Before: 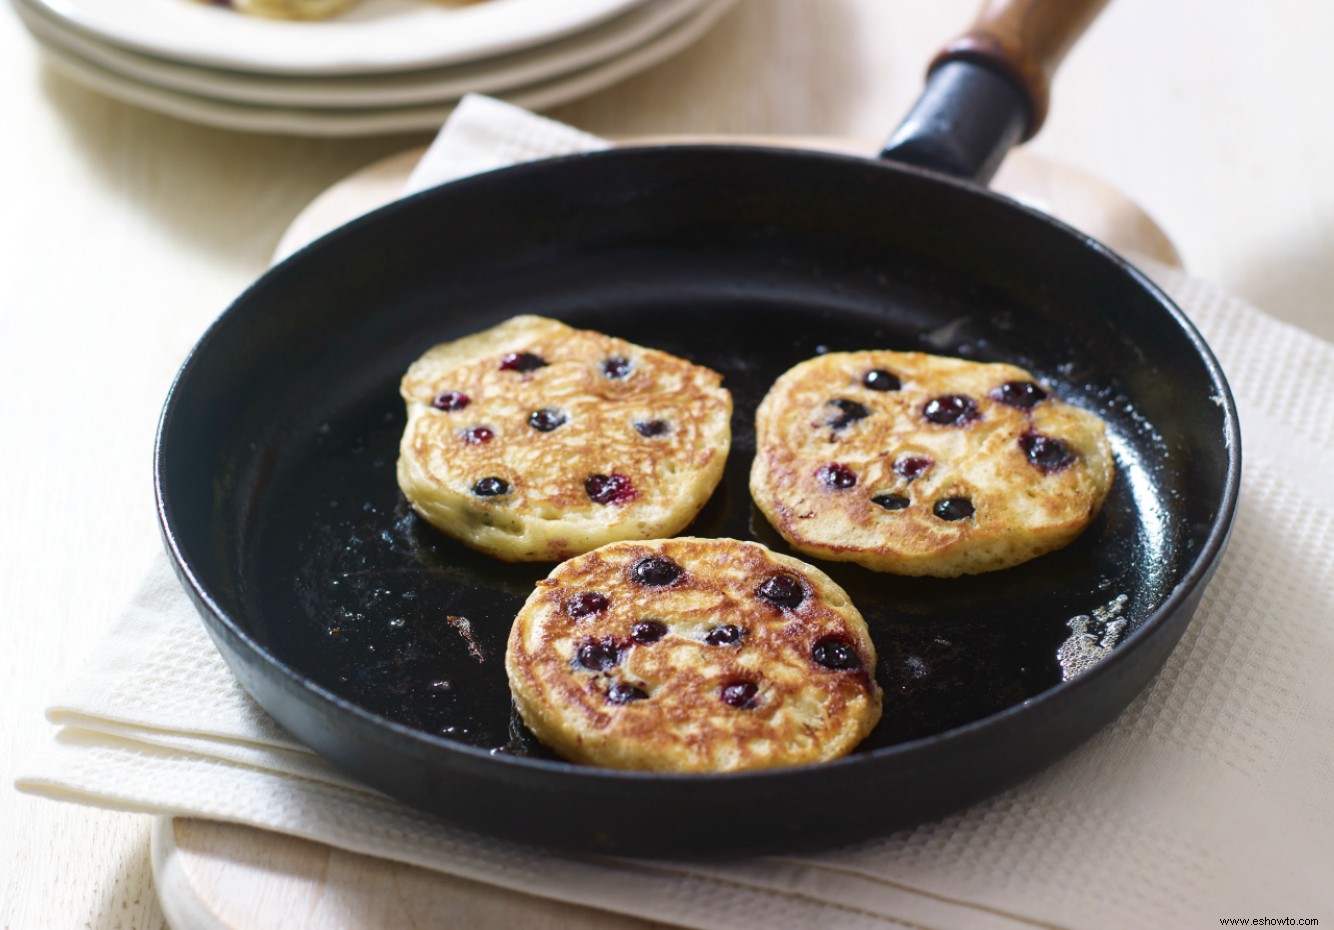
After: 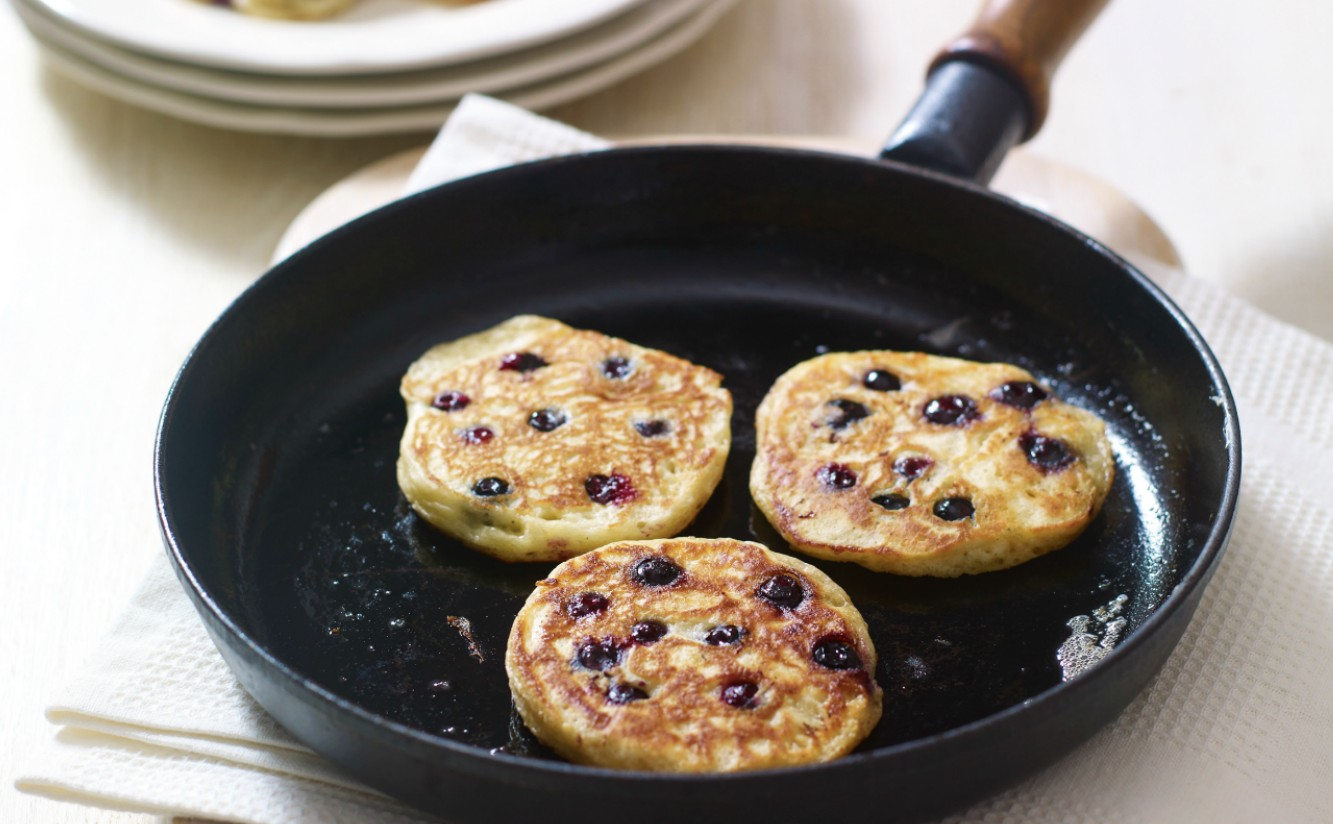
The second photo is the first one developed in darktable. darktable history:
crop and rotate: top 0%, bottom 11.351%
